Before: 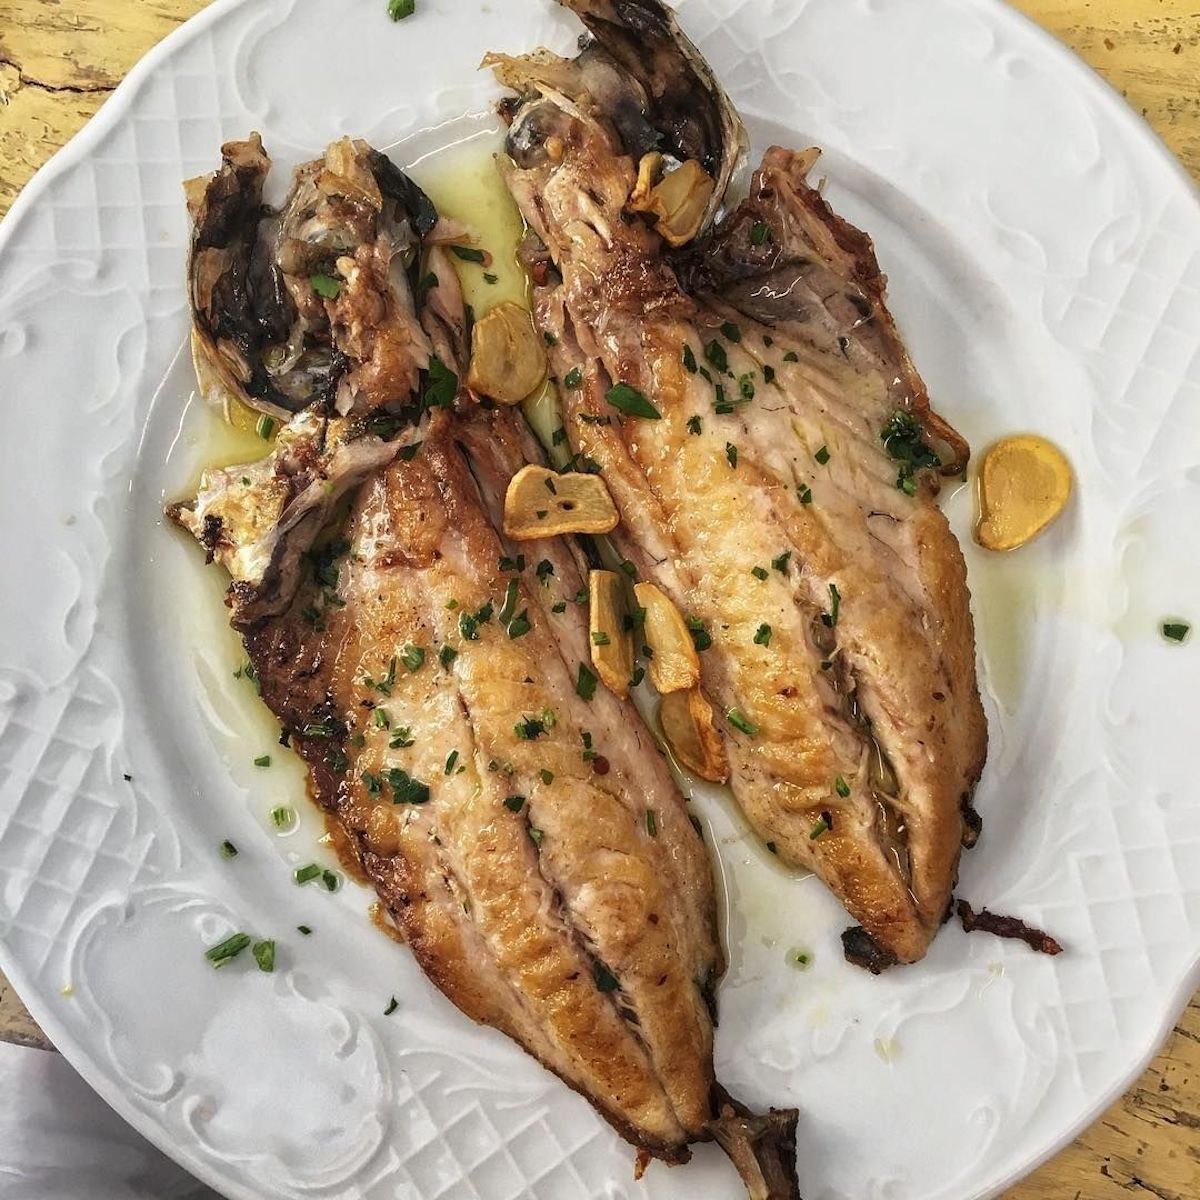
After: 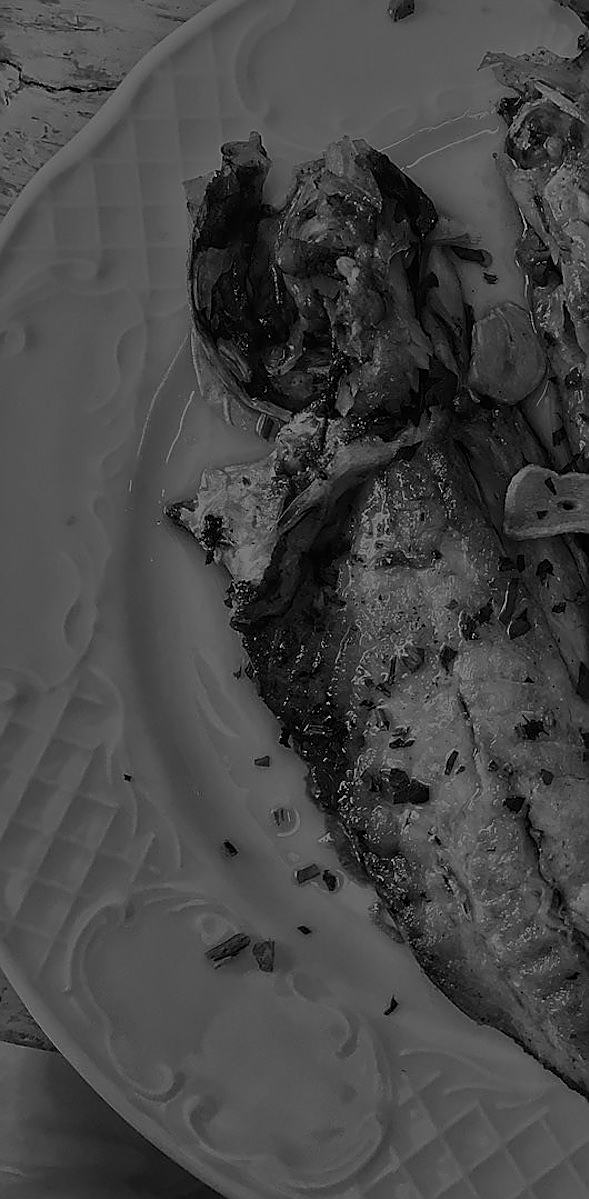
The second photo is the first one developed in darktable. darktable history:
tone equalizer: -8 EV -2 EV, -7 EV -2 EV, -6 EV -2 EV, -5 EV -2 EV, -4 EV -2 EV, -3 EV -2 EV, -2 EV -2 EV, -1 EV -1.63 EV, +0 EV -2 EV
monochrome: a 79.32, b 81.83, size 1.1
sharpen: radius 1.4, amount 1.25, threshold 0.7
crop and rotate: left 0%, top 0%, right 50.845%
